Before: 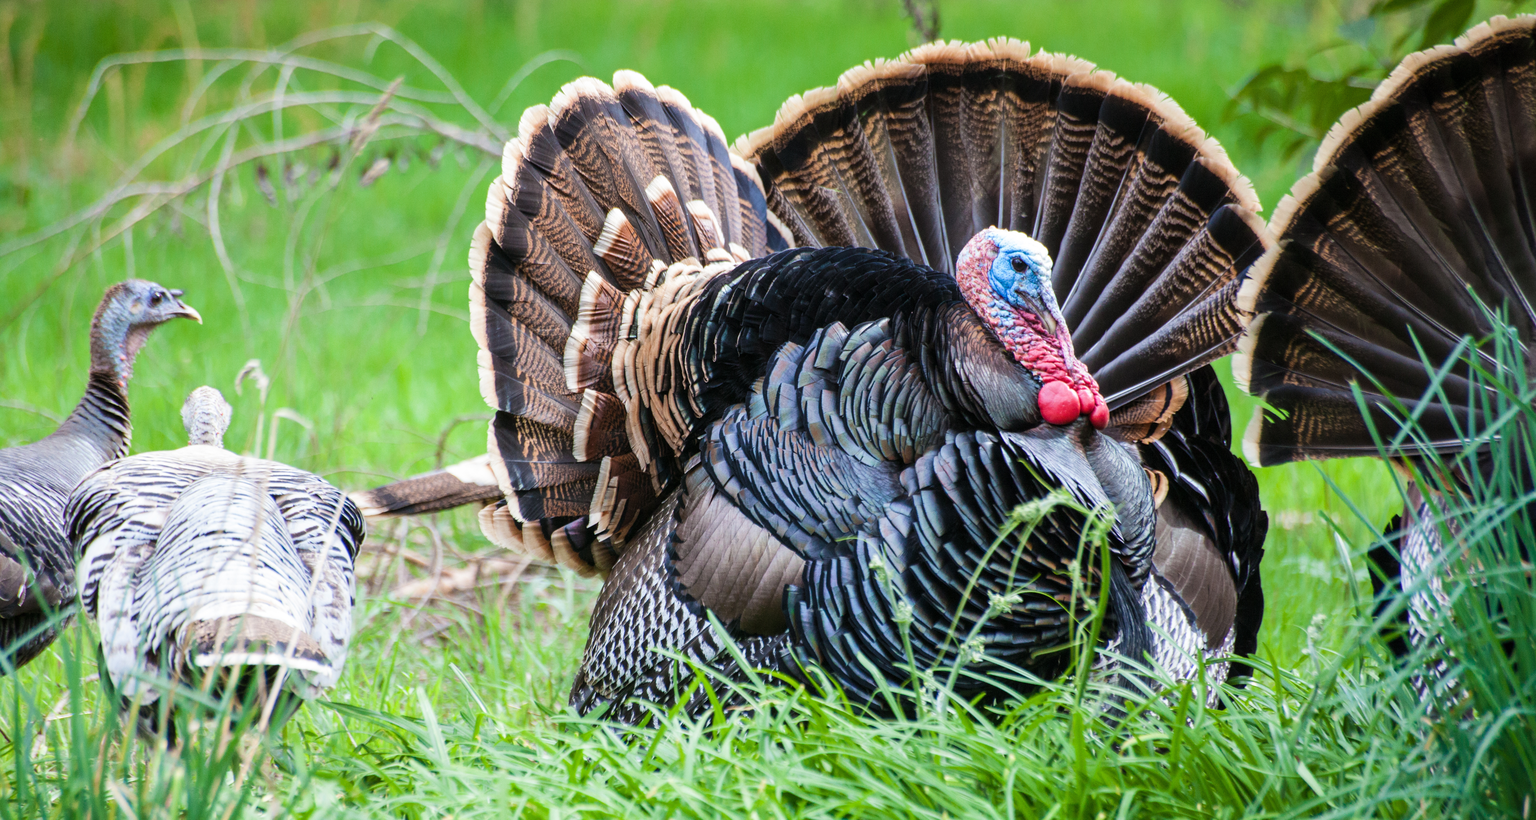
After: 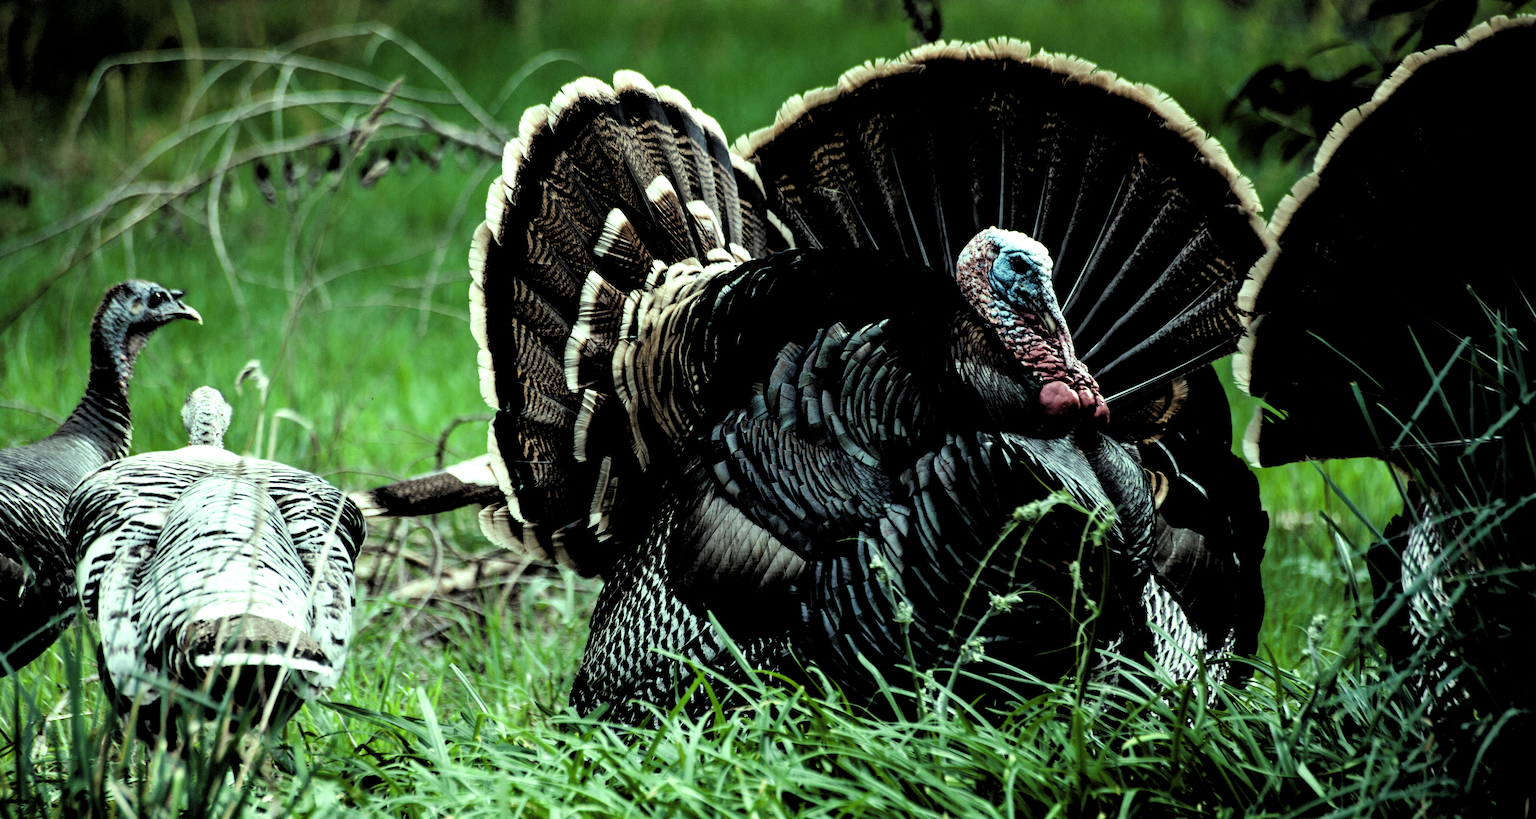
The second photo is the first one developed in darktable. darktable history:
color balance rgb: highlights gain › luminance 15.607%, highlights gain › chroma 7.053%, highlights gain › hue 123.12°, perceptual saturation grading › global saturation 15.815%, perceptual saturation grading › highlights -19.171%, perceptual saturation grading › shadows 19.094%
levels: levels [0.514, 0.759, 1]
